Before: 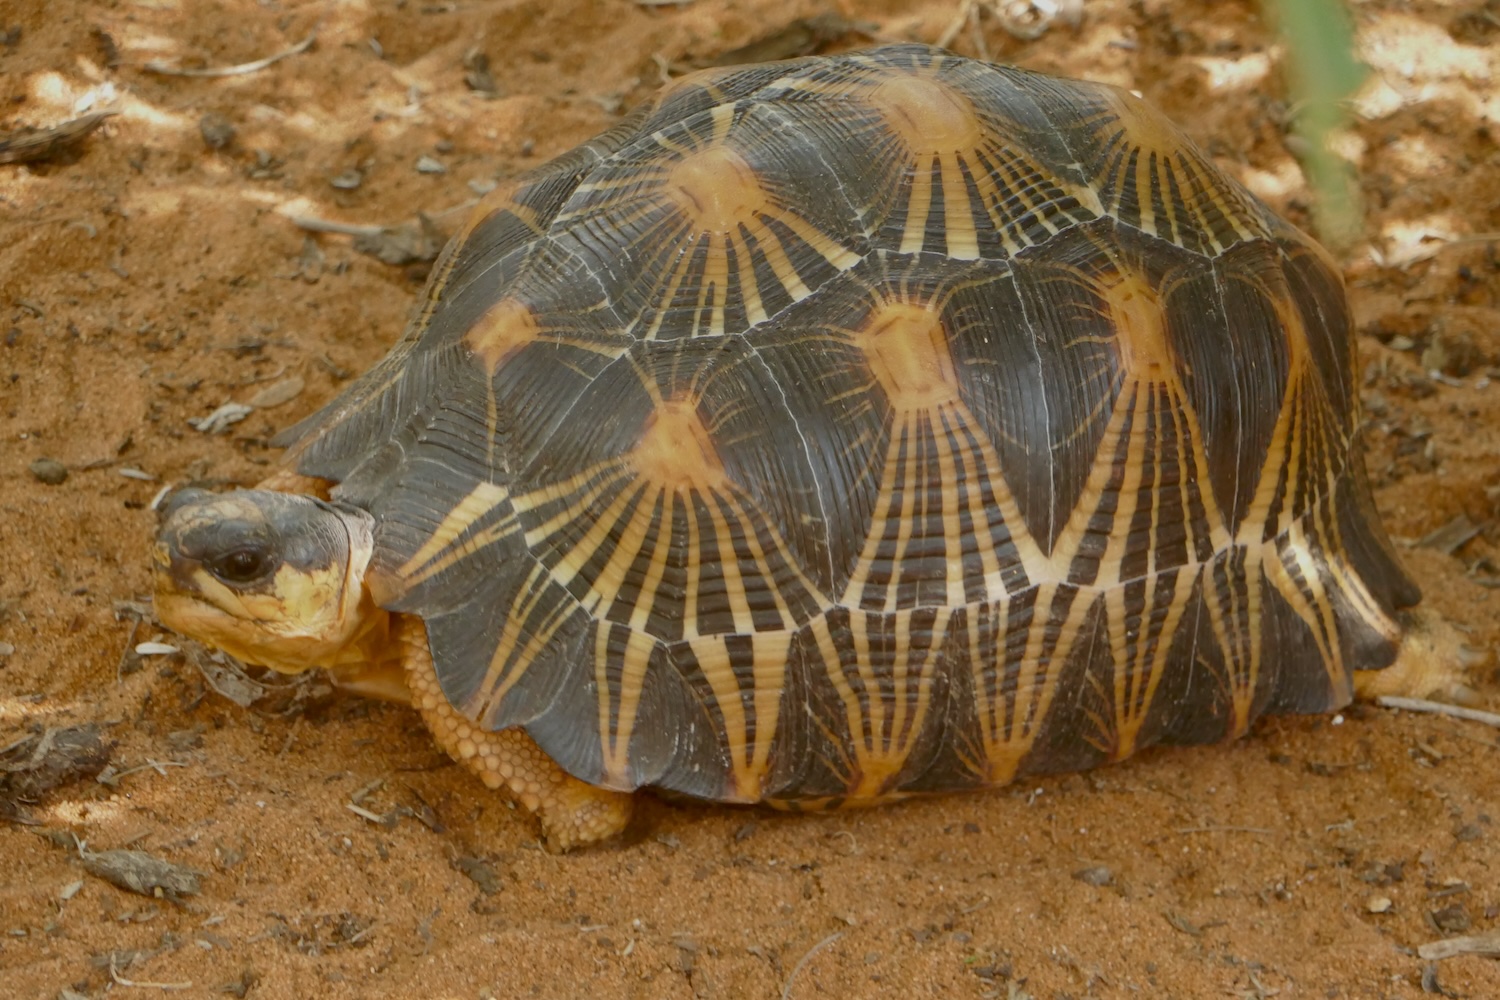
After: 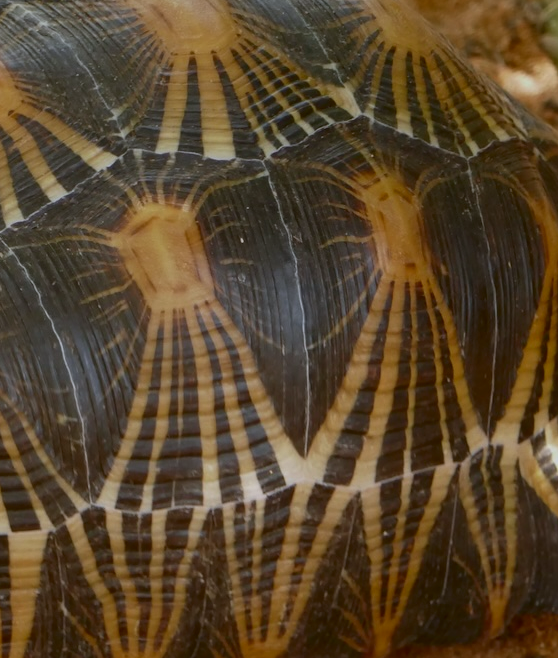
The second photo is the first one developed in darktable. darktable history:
color calibration: illuminant as shot in camera, x 0.358, y 0.373, temperature 4628.91 K
contrast brightness saturation: contrast 0.069, brightness -0.13, saturation 0.064
crop and rotate: left 49.66%, top 10.085%, right 13.134%, bottom 24.055%
